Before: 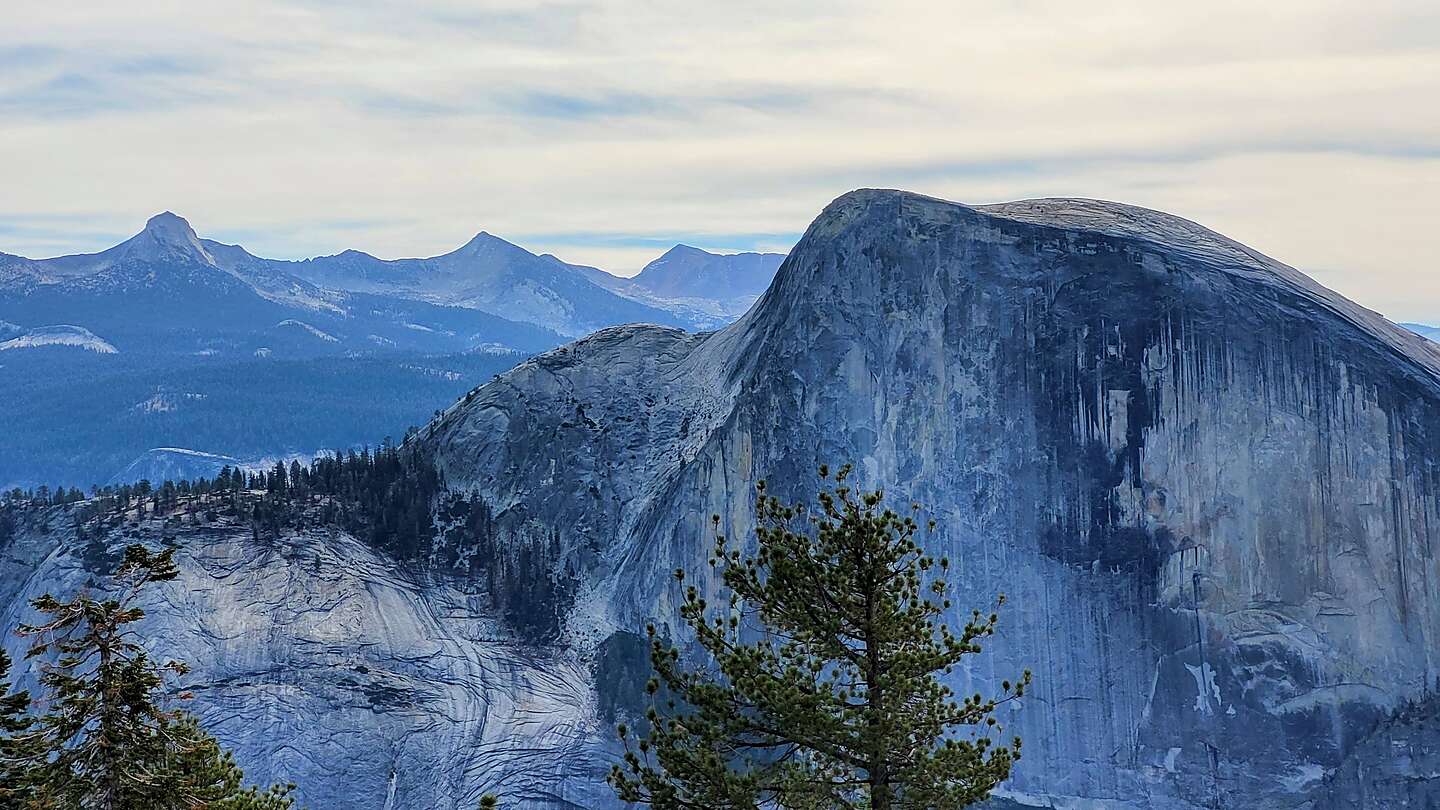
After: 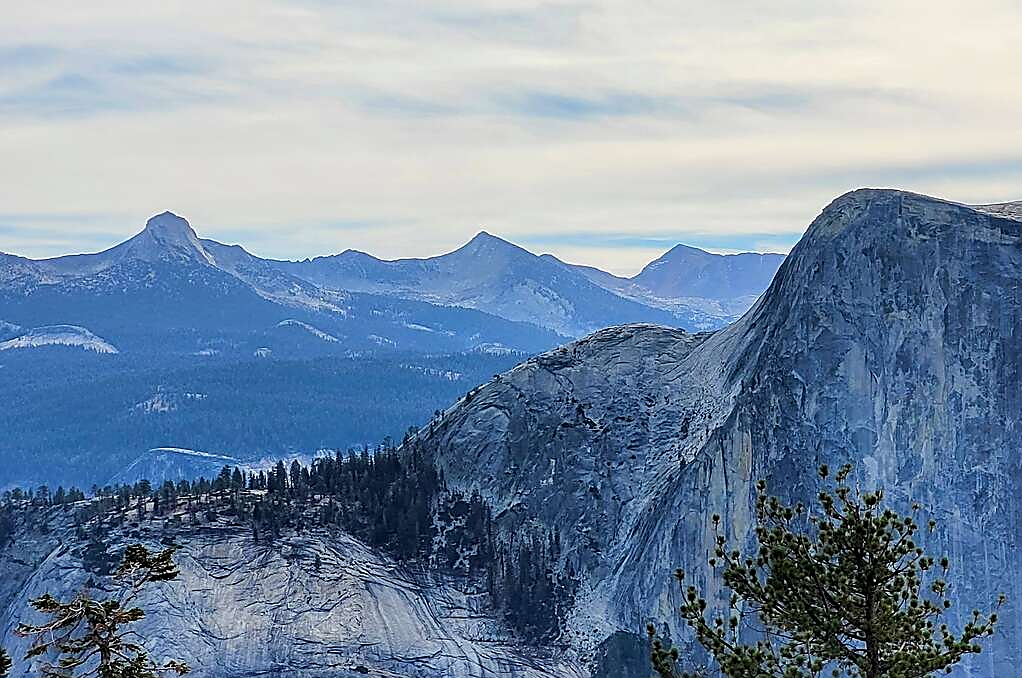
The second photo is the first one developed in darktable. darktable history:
crop: right 28.975%, bottom 16.205%
sharpen: on, module defaults
